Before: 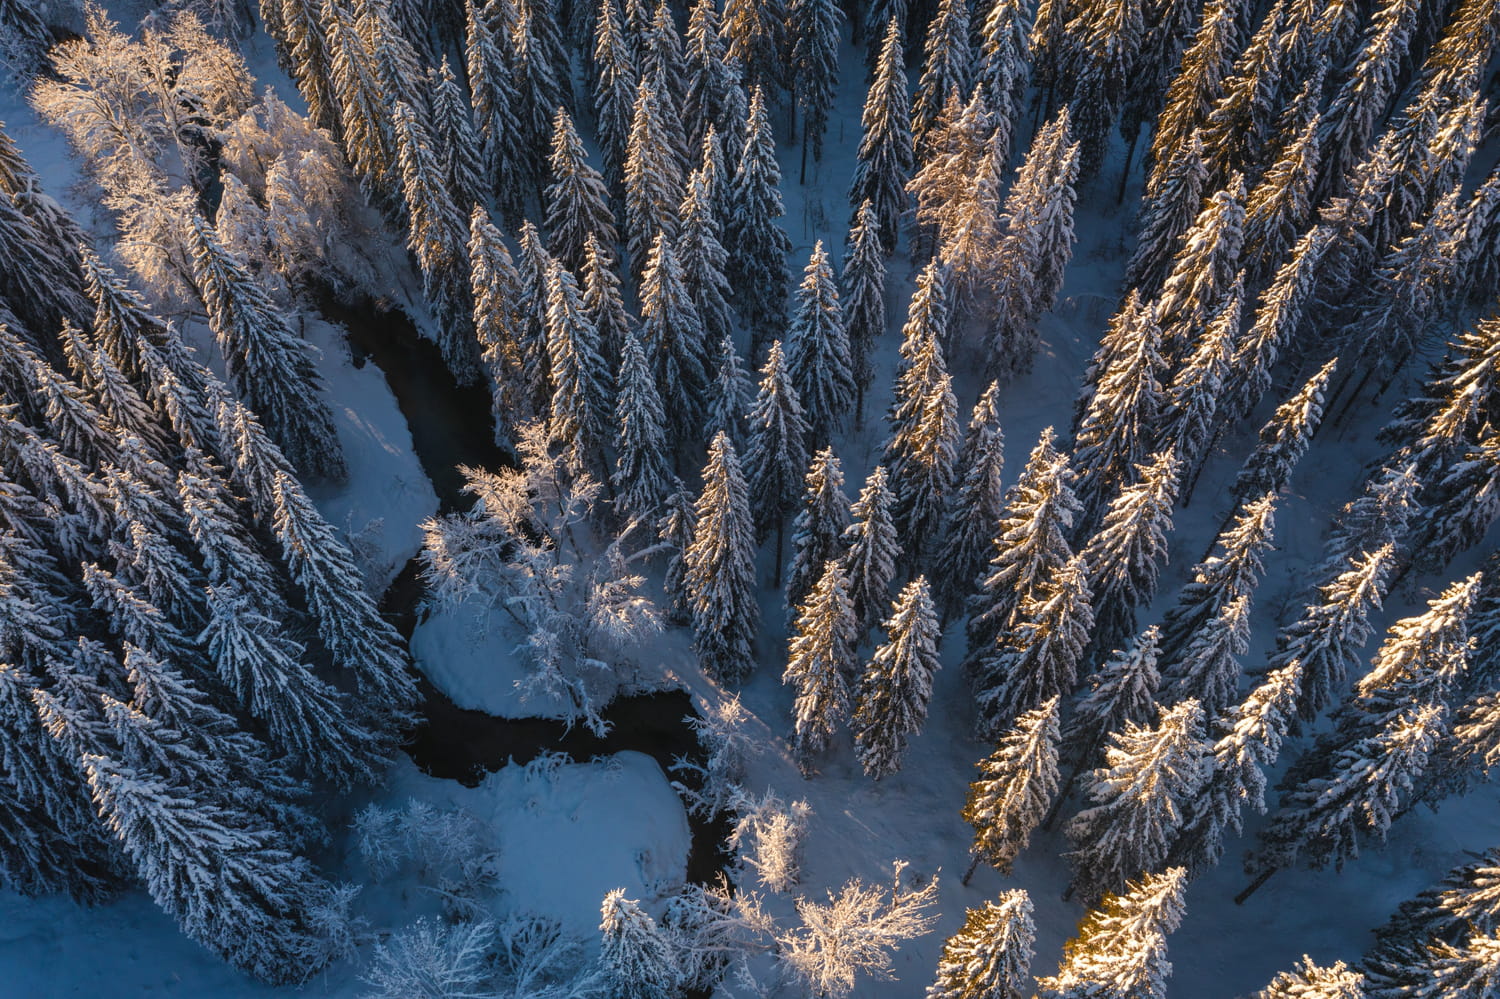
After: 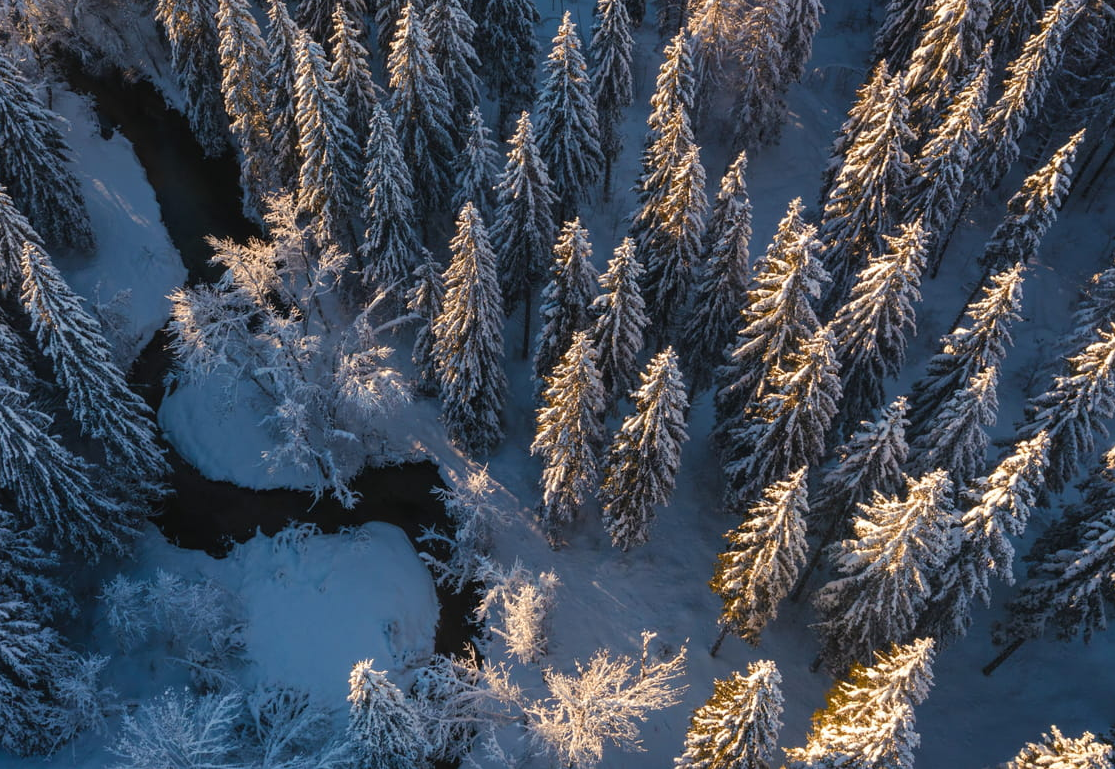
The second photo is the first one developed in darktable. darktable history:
crop: left 16.848%, top 23.02%, right 8.763%
